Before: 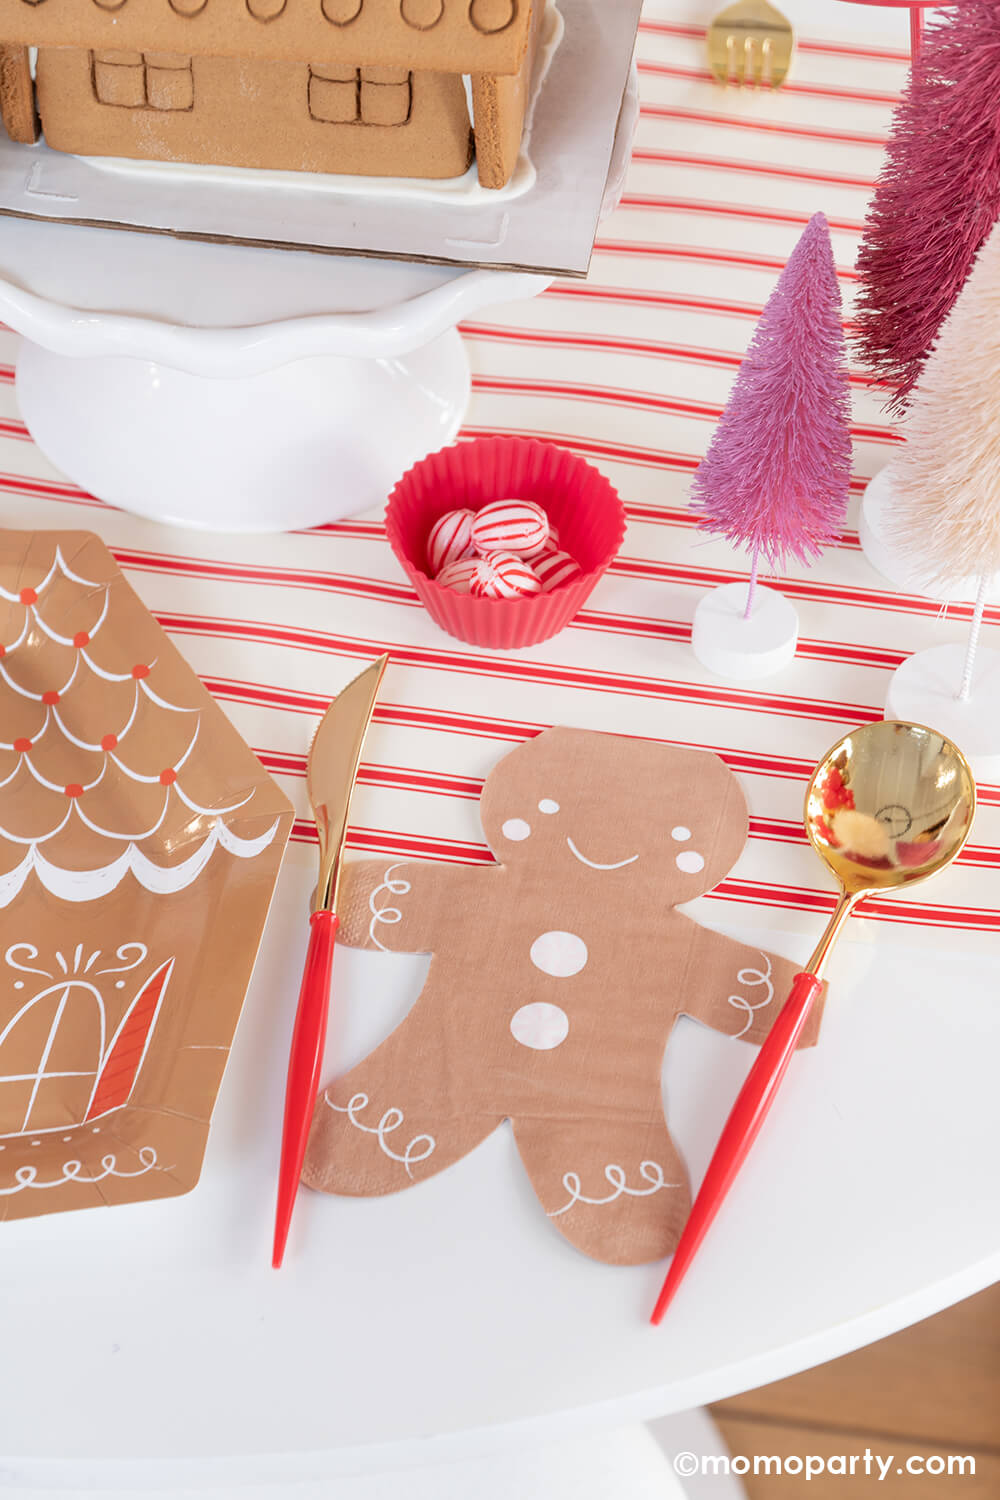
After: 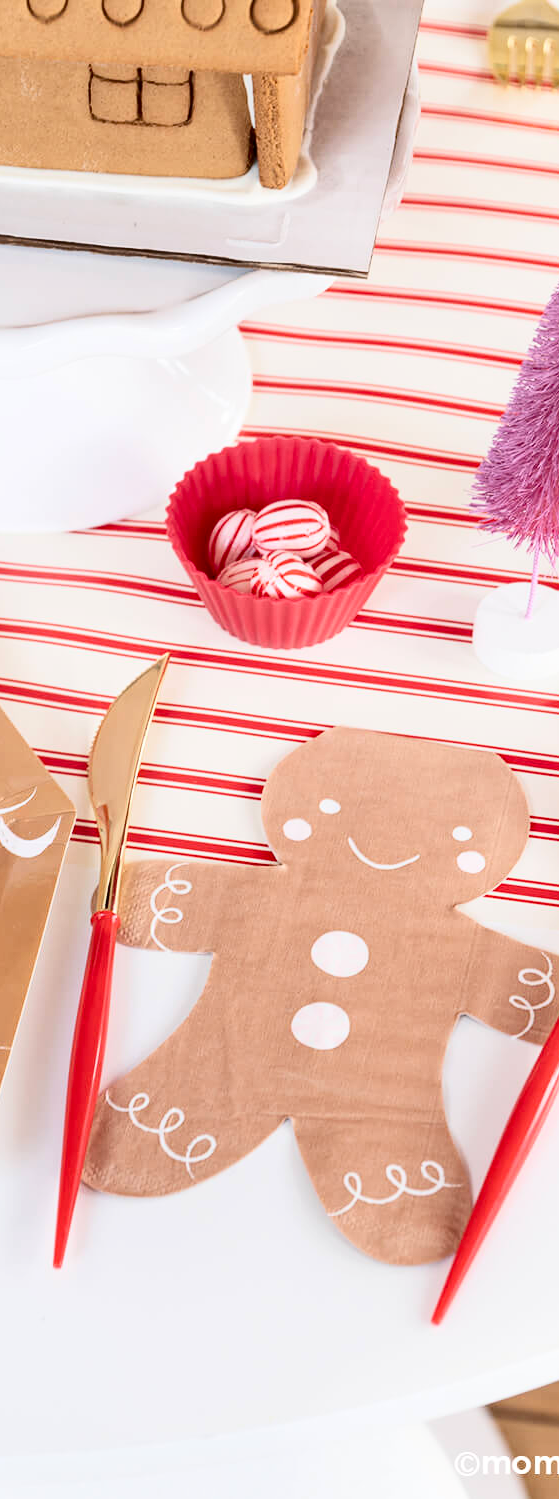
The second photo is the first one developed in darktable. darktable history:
contrast brightness saturation: contrast 0.288
crop: left 21.936%, right 22.103%, bottom 0.015%
haze removal: compatibility mode true, adaptive false
